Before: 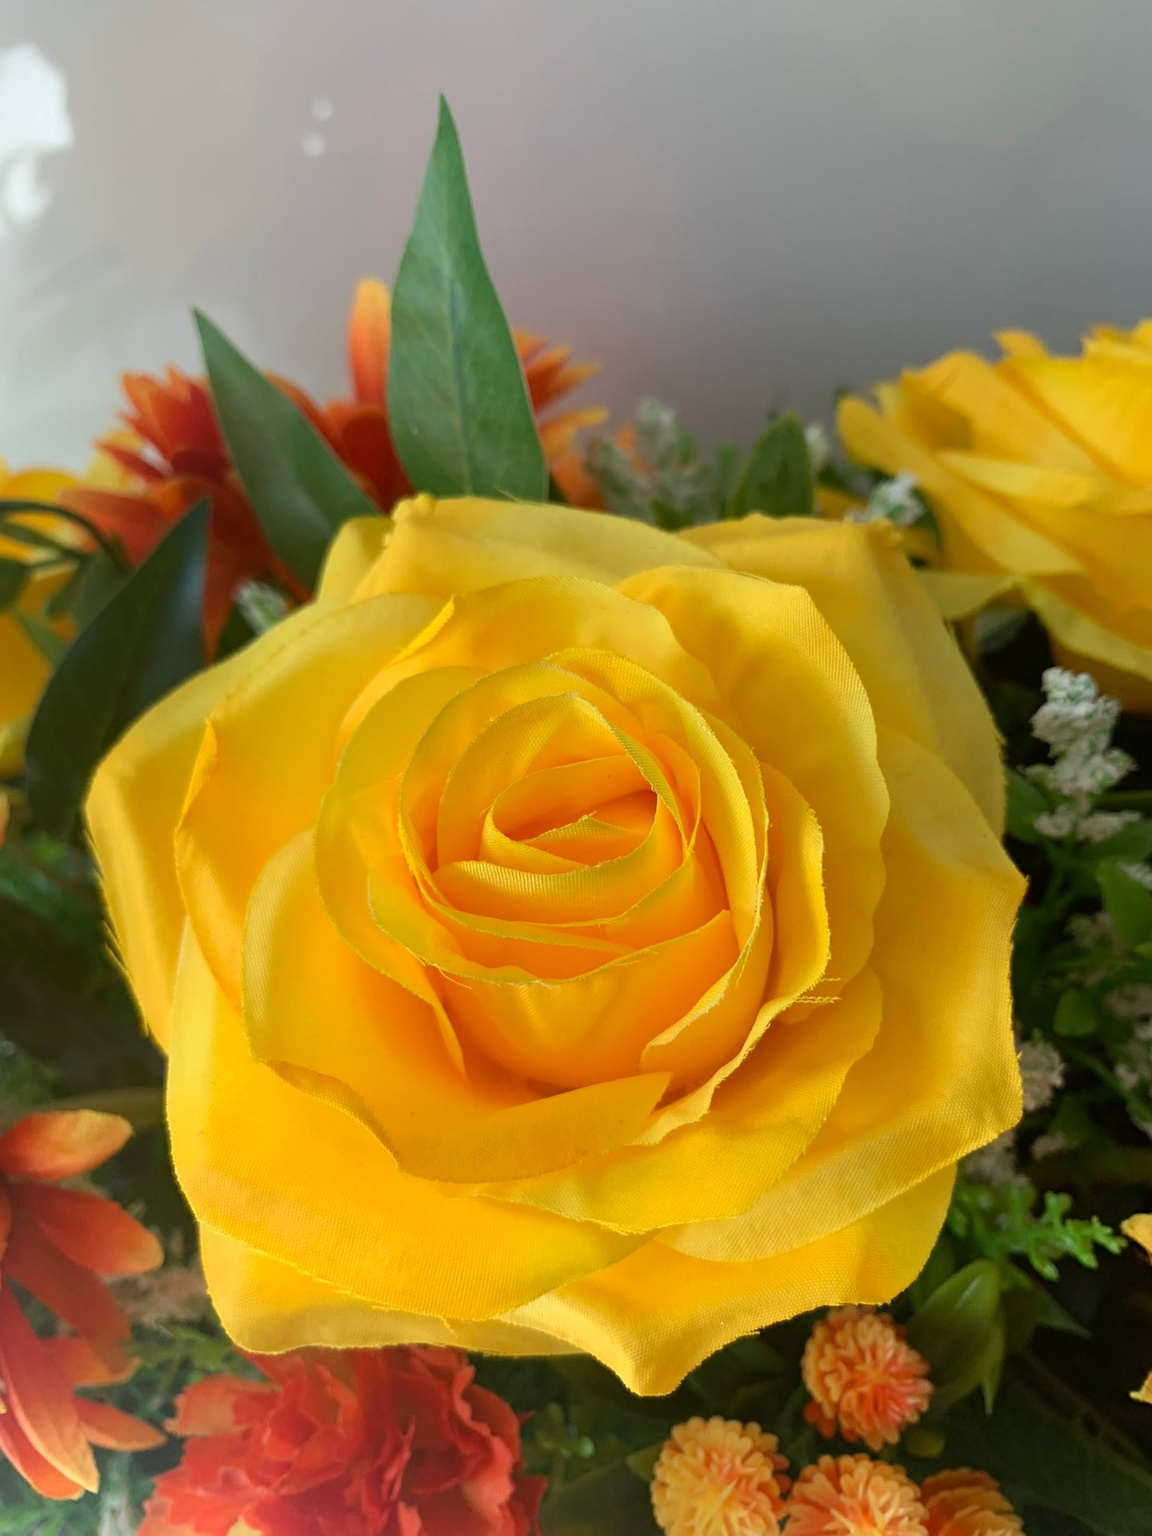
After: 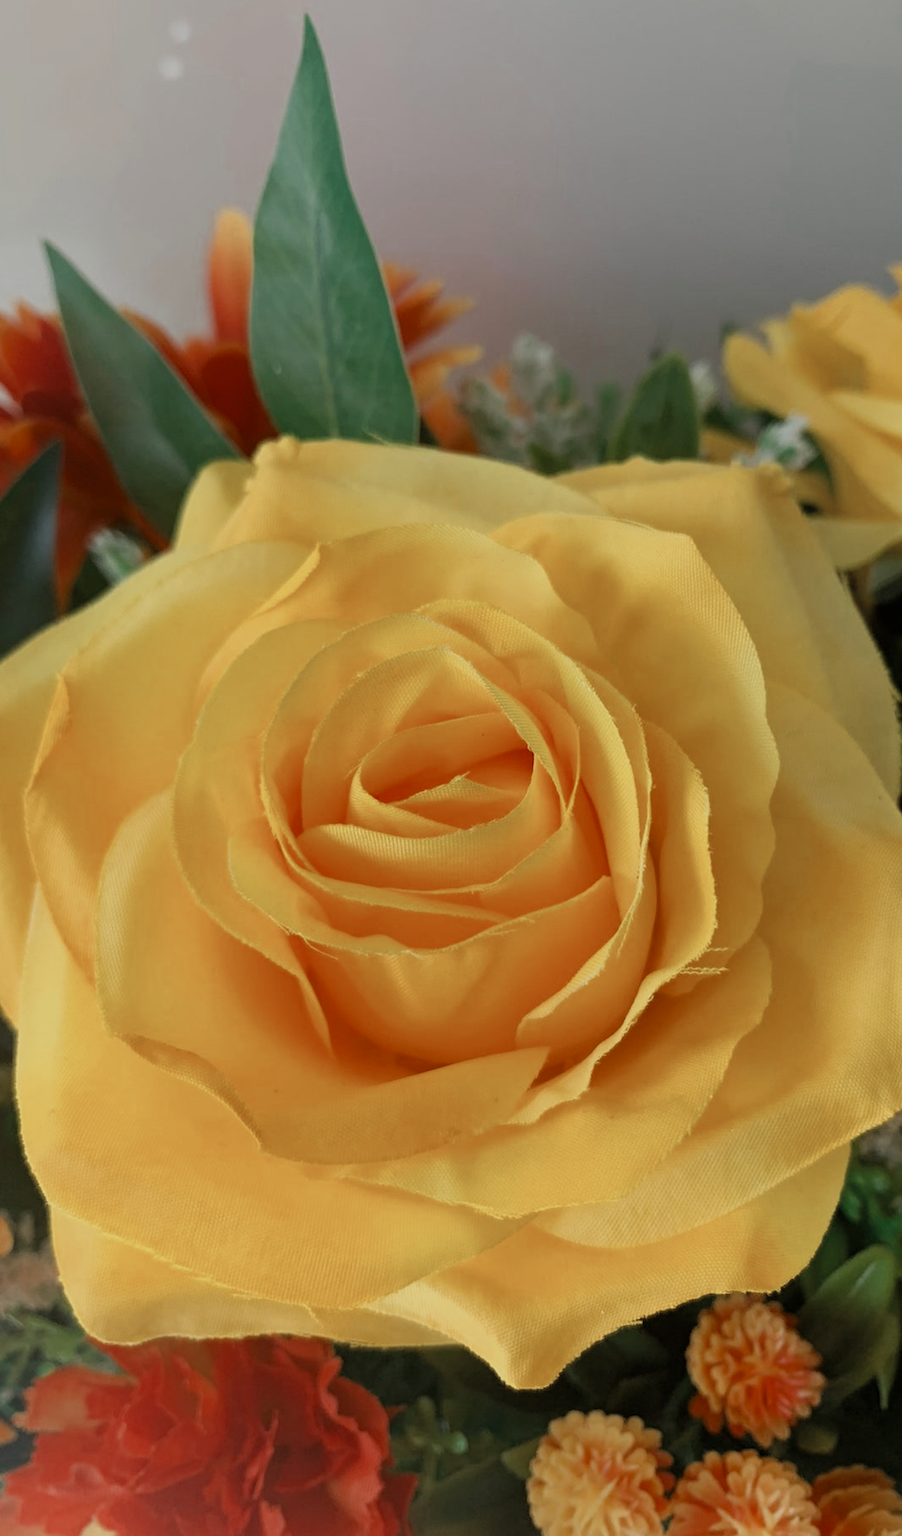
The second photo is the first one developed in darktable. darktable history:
color zones: curves: ch0 [(0, 0.5) (0.125, 0.4) (0.25, 0.5) (0.375, 0.4) (0.5, 0.4) (0.625, 0.35) (0.75, 0.35) (0.875, 0.5)]; ch1 [(0, 0.35) (0.125, 0.45) (0.25, 0.35) (0.375, 0.35) (0.5, 0.35) (0.625, 0.35) (0.75, 0.45) (0.875, 0.35)]; ch2 [(0, 0.6) (0.125, 0.5) (0.25, 0.5) (0.375, 0.6) (0.5, 0.6) (0.625, 0.5) (0.75, 0.5) (0.875, 0.5)]
crop and rotate: left 13.15%, top 5.251%, right 12.609%
filmic rgb: hardness 4.17
white balance: red 1.009, blue 0.985
